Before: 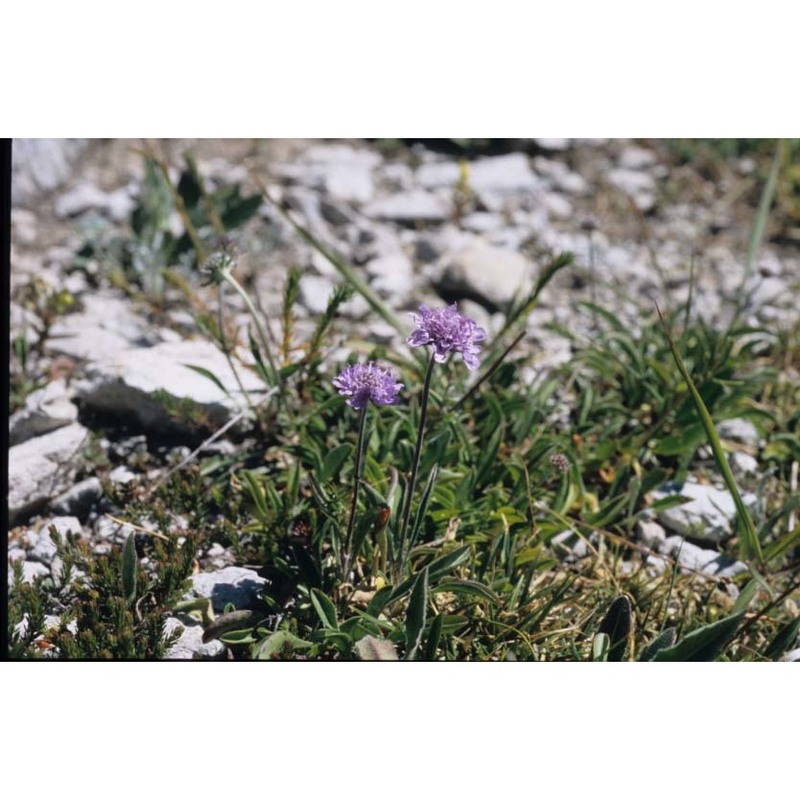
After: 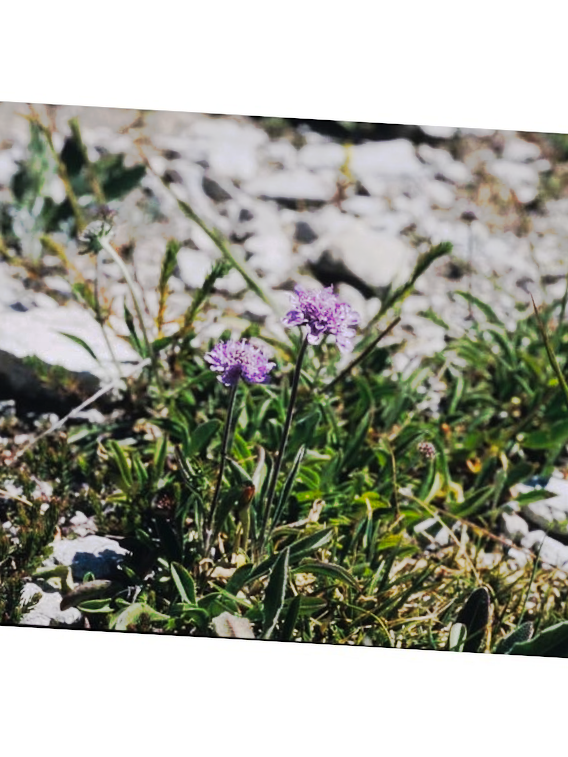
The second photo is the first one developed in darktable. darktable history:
tone curve: curves: ch0 [(0, 0) (0.003, 0.015) (0.011, 0.019) (0.025, 0.025) (0.044, 0.039) (0.069, 0.053) (0.1, 0.076) (0.136, 0.107) (0.177, 0.143) (0.224, 0.19) (0.277, 0.253) (0.335, 0.32) (0.399, 0.412) (0.468, 0.524) (0.543, 0.668) (0.623, 0.717) (0.709, 0.769) (0.801, 0.82) (0.898, 0.865) (1, 1)], preserve colors none
crop and rotate: angle -3.27°, left 14.277%, top 0.028%, right 10.766%, bottom 0.028%
